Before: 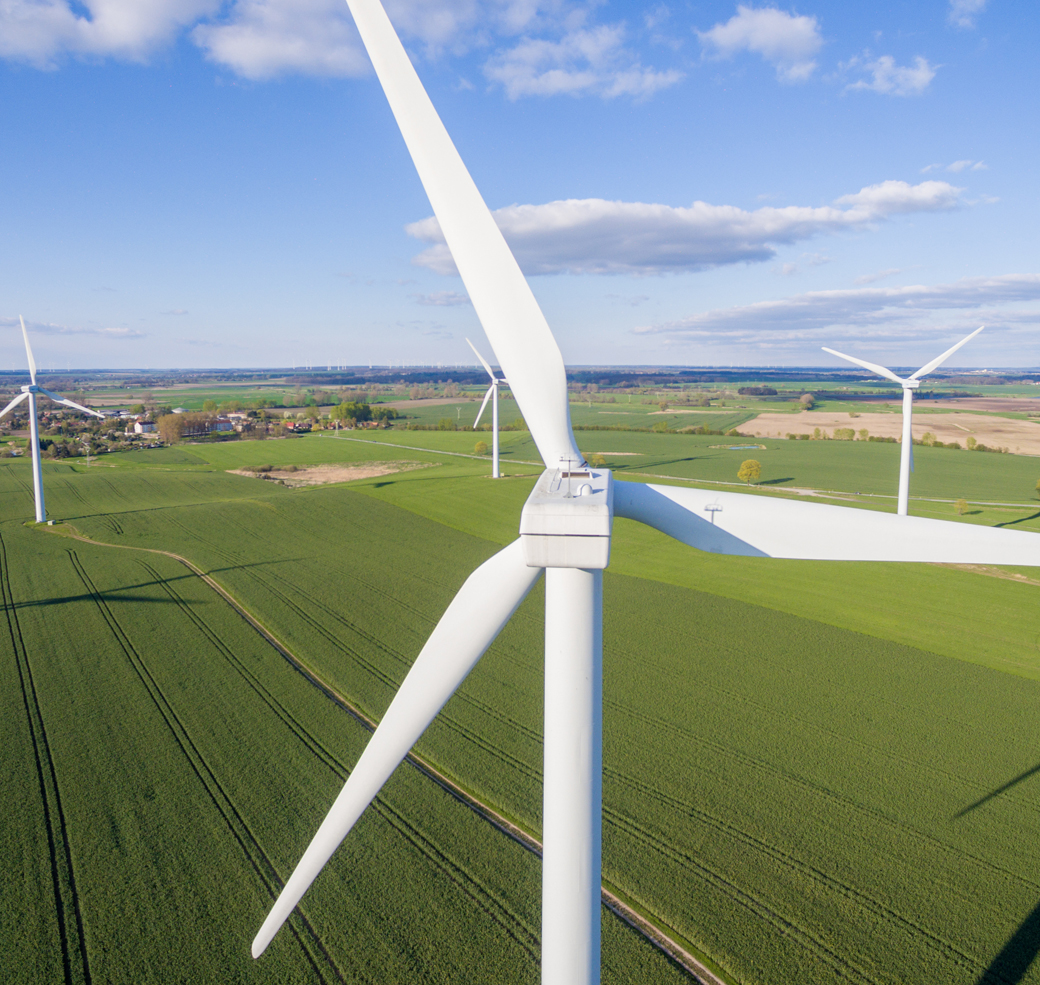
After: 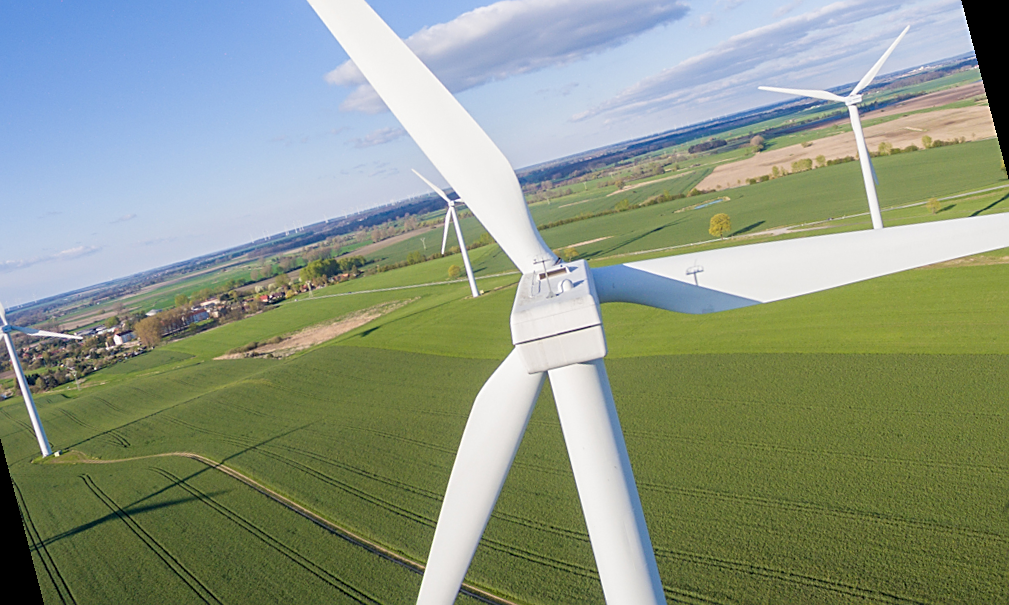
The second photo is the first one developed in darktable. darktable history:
rotate and perspective: rotation -14.8°, crop left 0.1, crop right 0.903, crop top 0.25, crop bottom 0.748
sharpen: on, module defaults
